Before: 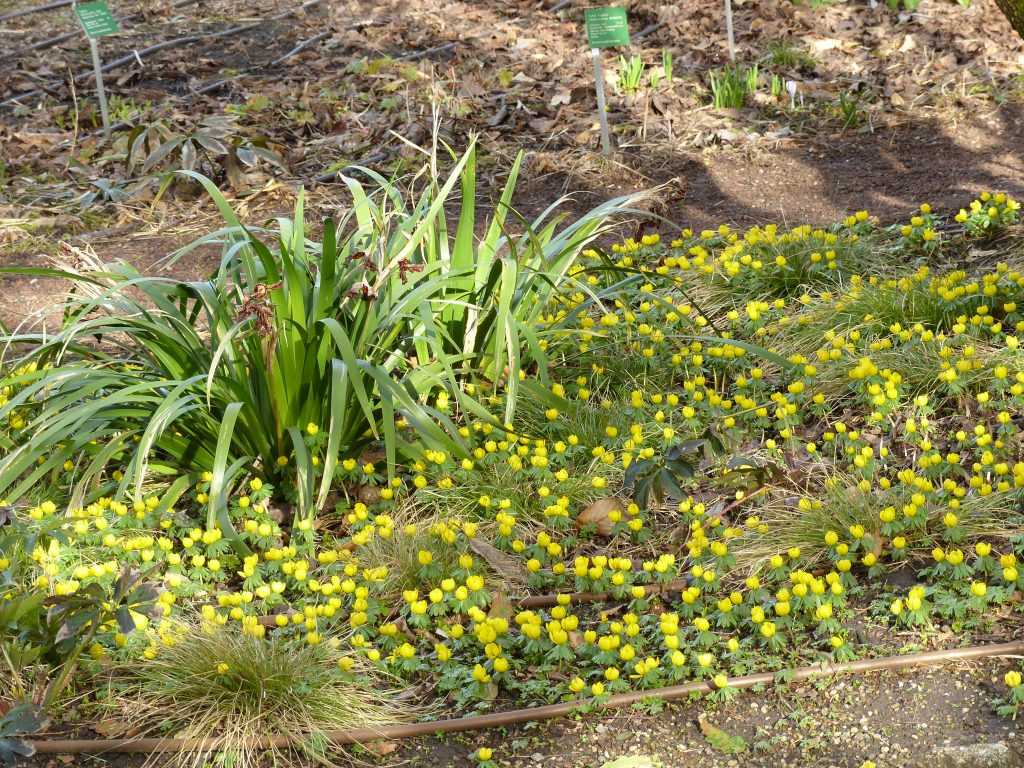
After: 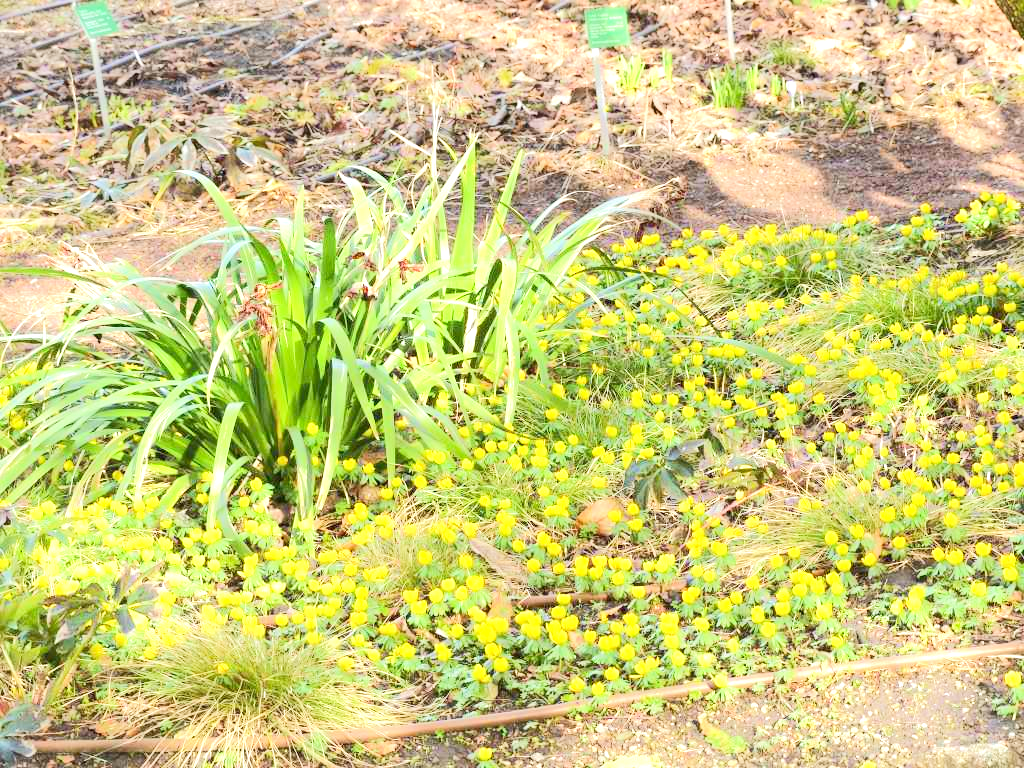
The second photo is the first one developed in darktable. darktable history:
tone equalizer: -8 EV 1.98 EV, -7 EV 1.98 EV, -6 EV 1.98 EV, -5 EV 1.97 EV, -4 EV 1.99 EV, -3 EV 1.49 EV, -2 EV 0.998 EV, -1 EV 0.505 EV, edges refinement/feathering 500, mask exposure compensation -1.57 EV, preserve details no
